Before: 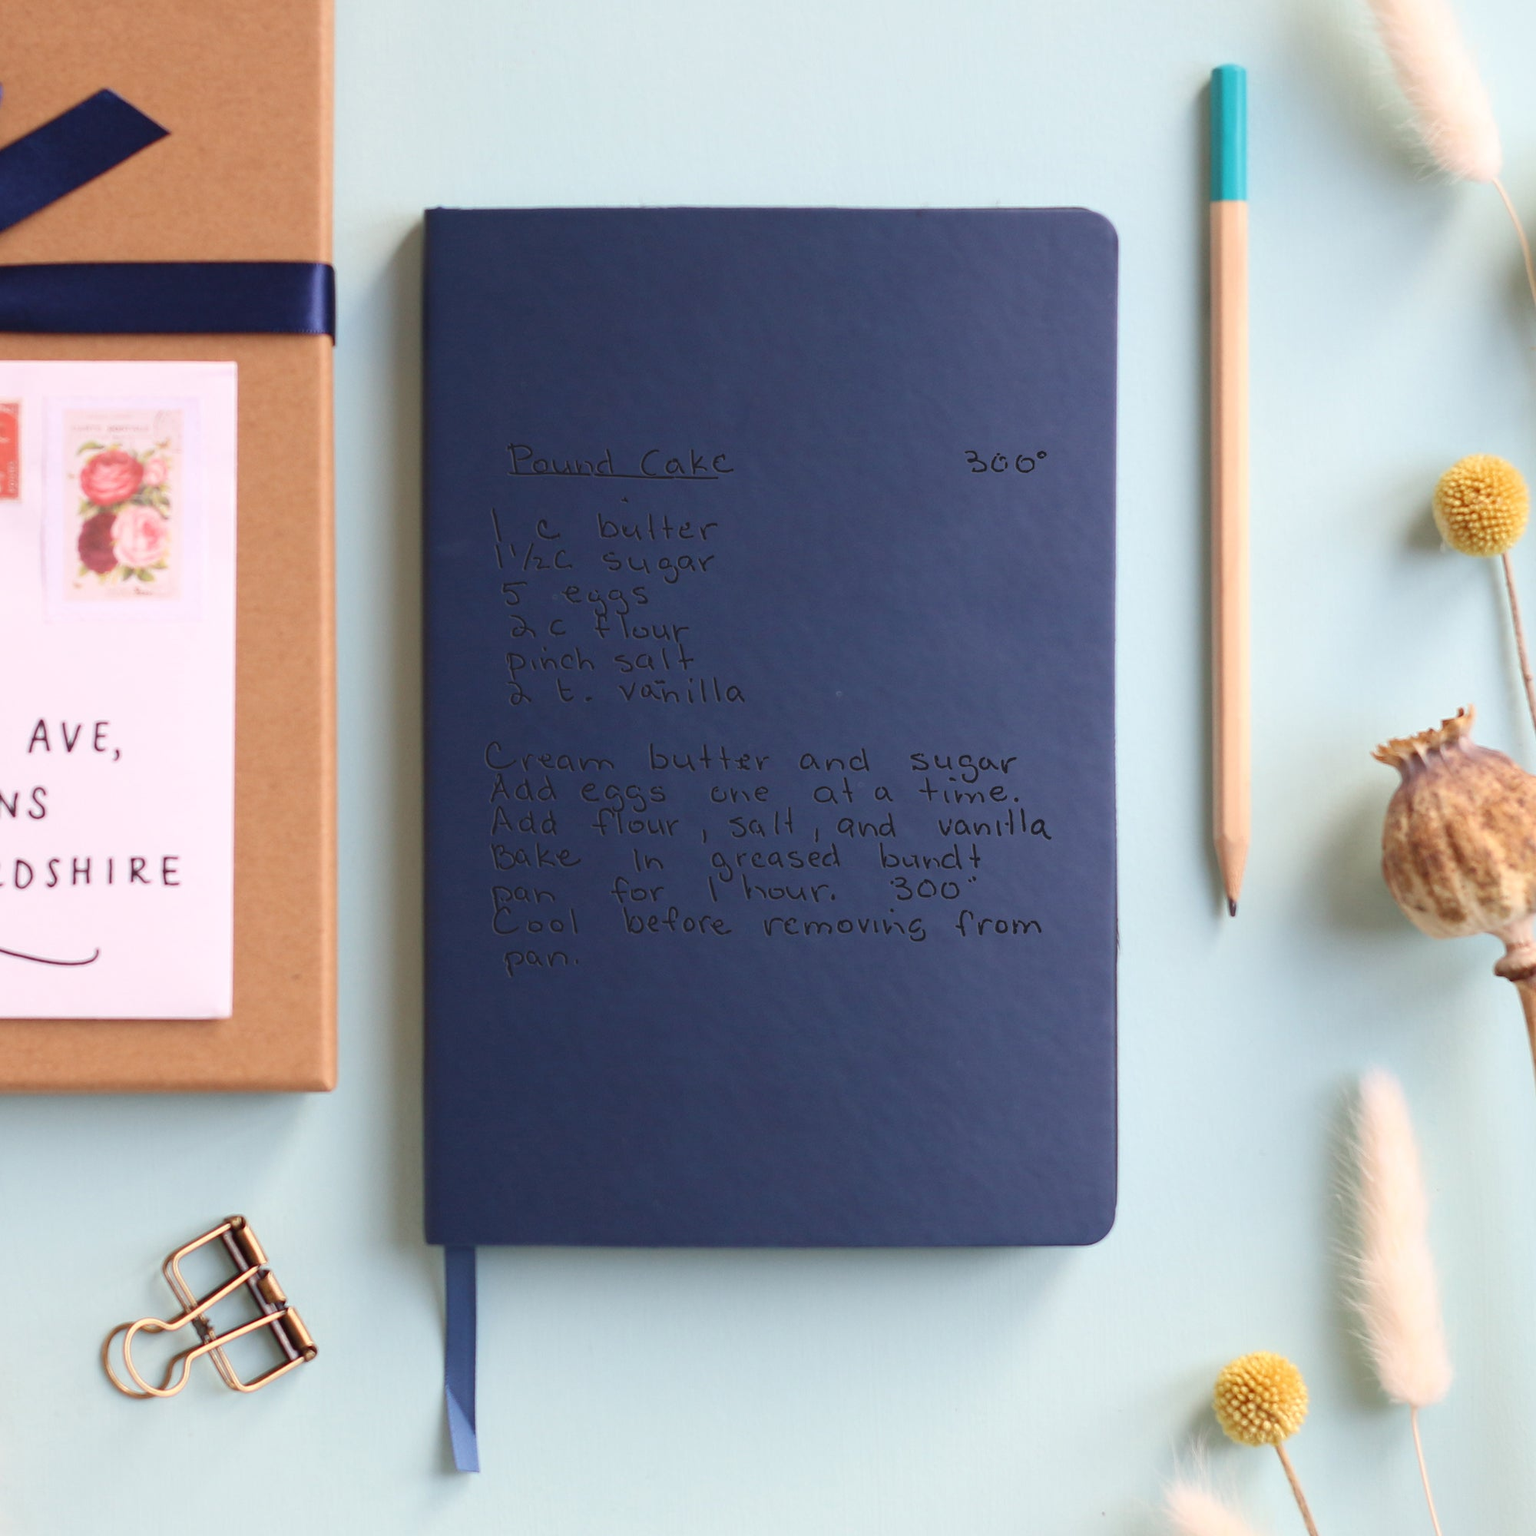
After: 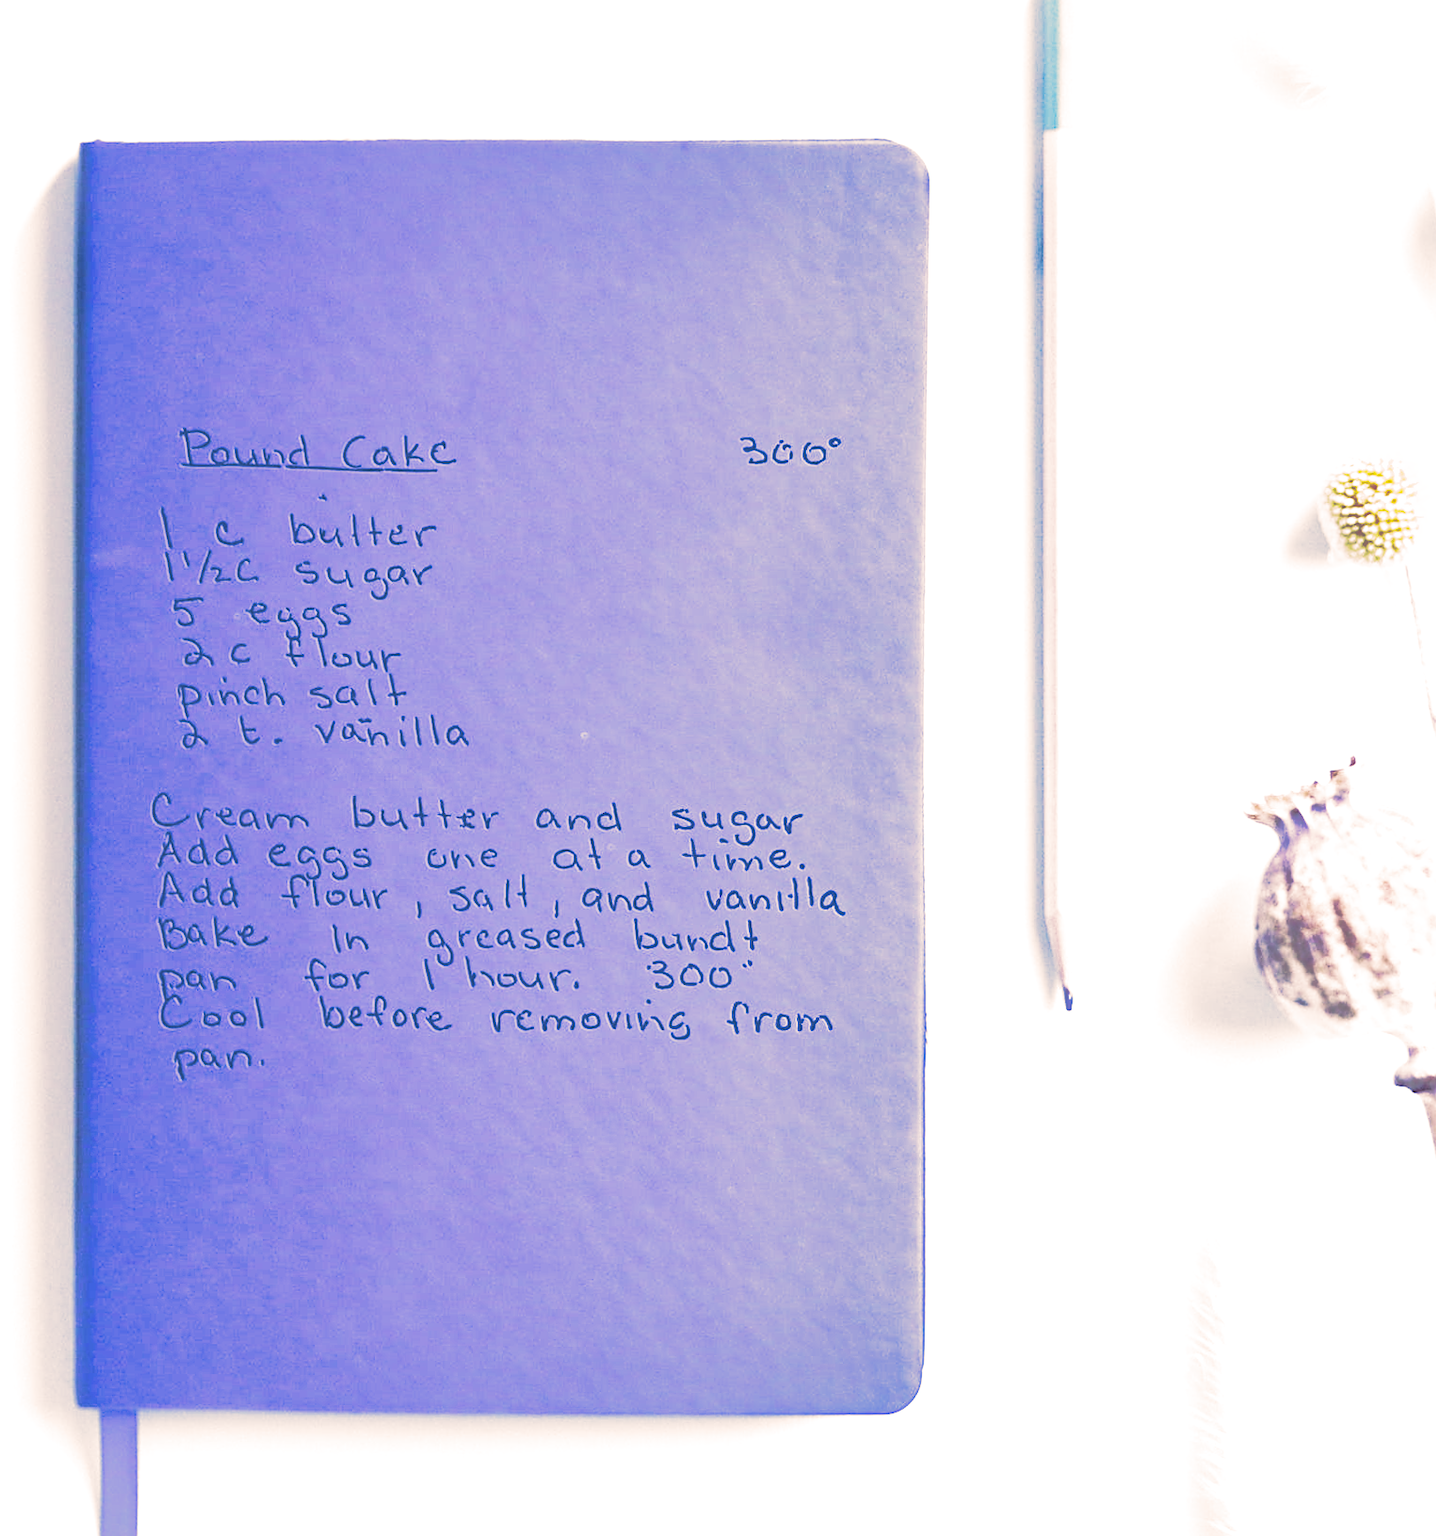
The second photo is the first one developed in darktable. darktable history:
rotate and perspective: rotation 0.192°, lens shift (horizontal) -0.015, crop left 0.005, crop right 0.996, crop top 0.006, crop bottom 0.99
shadows and highlights: on, module defaults
split-toning: shadows › hue 226.8°, shadows › saturation 0.56, highlights › hue 28.8°, balance -40, compress 0%
exposure: black level correction 0, exposure 1.1 EV, compensate exposure bias true, compensate highlight preservation false
sharpen: on, module defaults
crop: left 23.095%, top 5.827%, bottom 11.854%
base curve: curves: ch0 [(0, 0) (0.012, 0.01) (0.073, 0.168) (0.31, 0.711) (0.645, 0.957) (1, 1)], preserve colors none
white balance: red 0.766, blue 1.537
